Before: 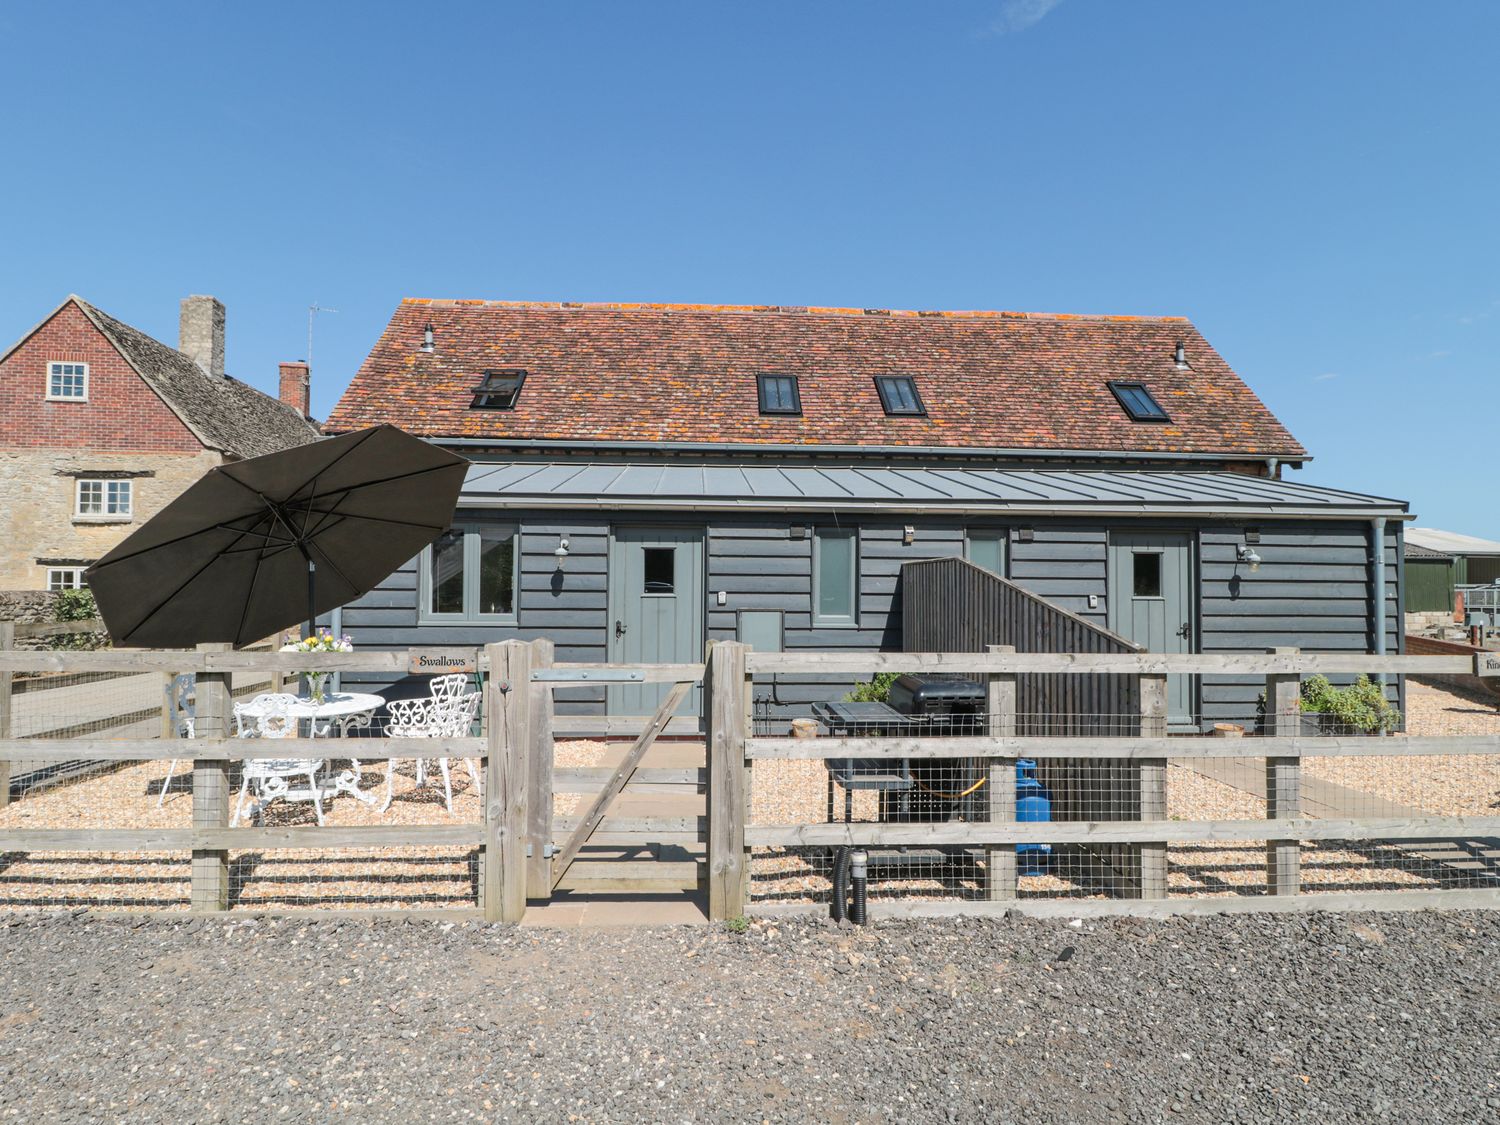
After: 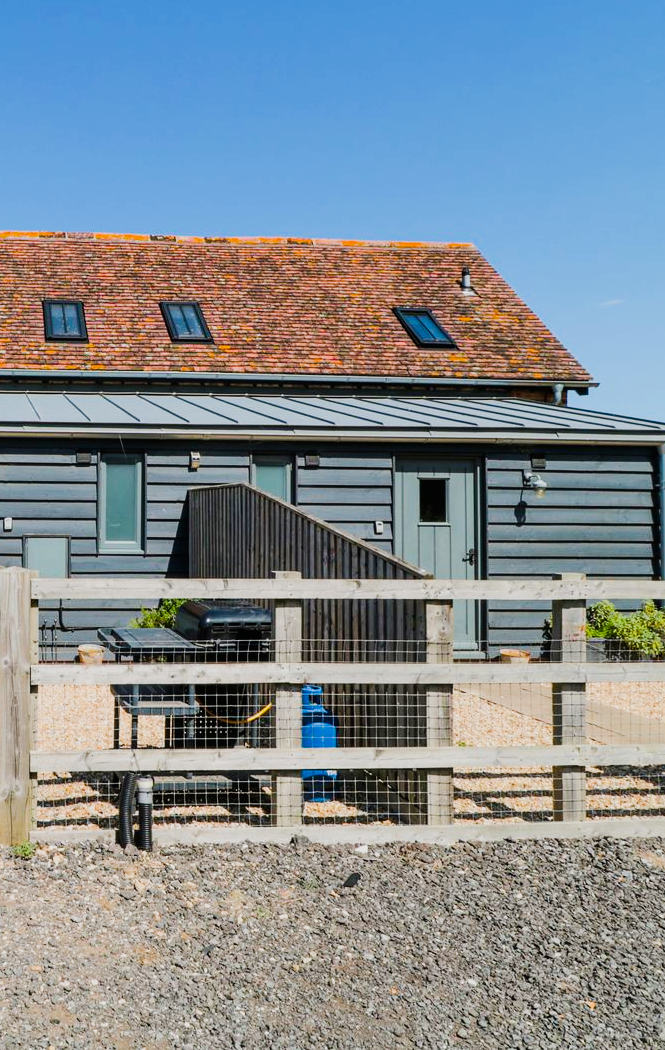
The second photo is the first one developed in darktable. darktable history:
crop: left 47.628%, top 6.643%, right 7.874%
color balance rgb: perceptual saturation grading › global saturation 25%, global vibrance 20%
sigmoid: contrast 1.7
